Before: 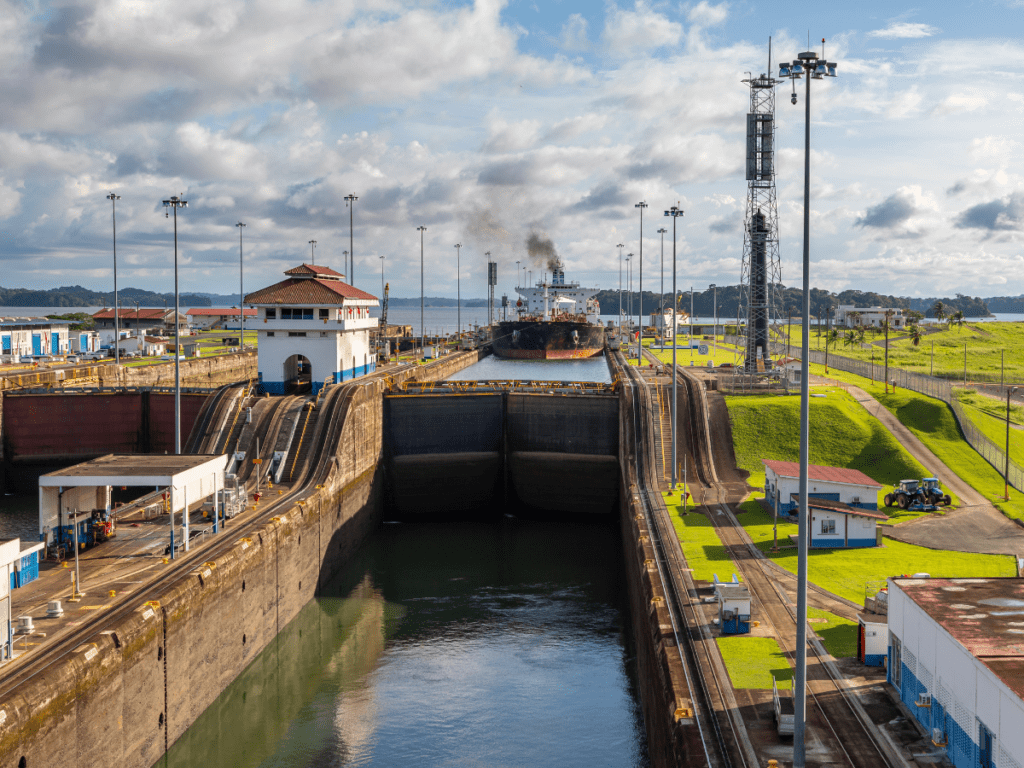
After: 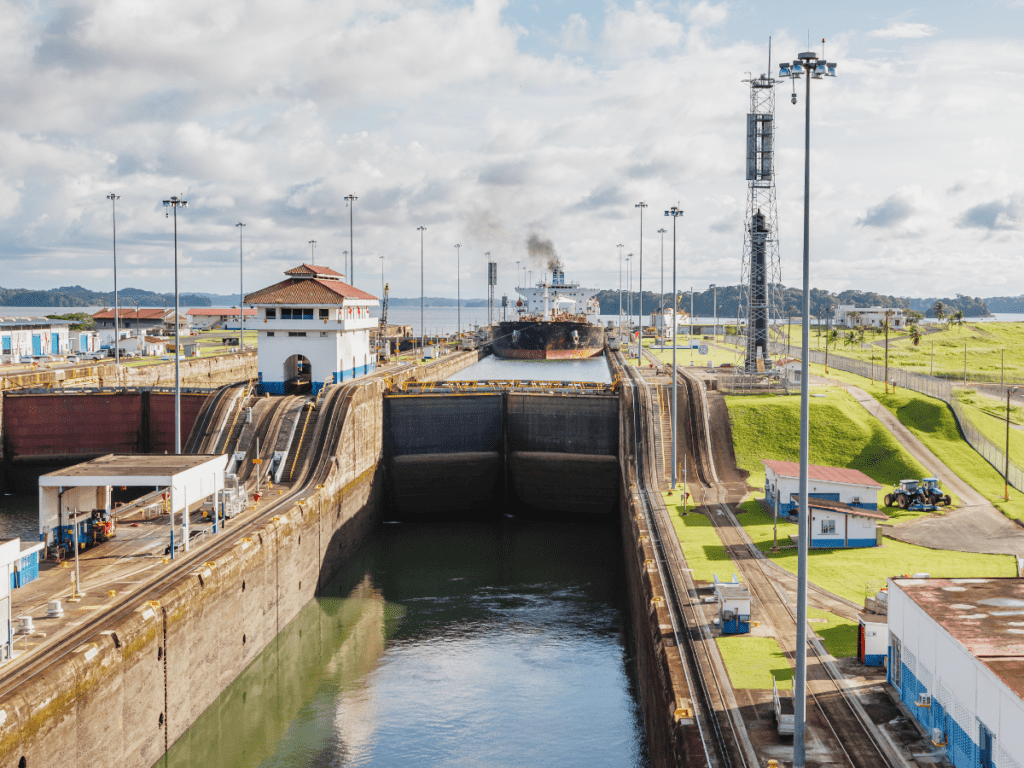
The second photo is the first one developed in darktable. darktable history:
exposure: black level correction -0.005, exposure 1 EV, compensate highlight preservation false
filmic rgb: black relative exposure -7.65 EV, white relative exposure 4.56 EV, hardness 3.61, preserve chrominance no, color science v4 (2020), type of noise poissonian
